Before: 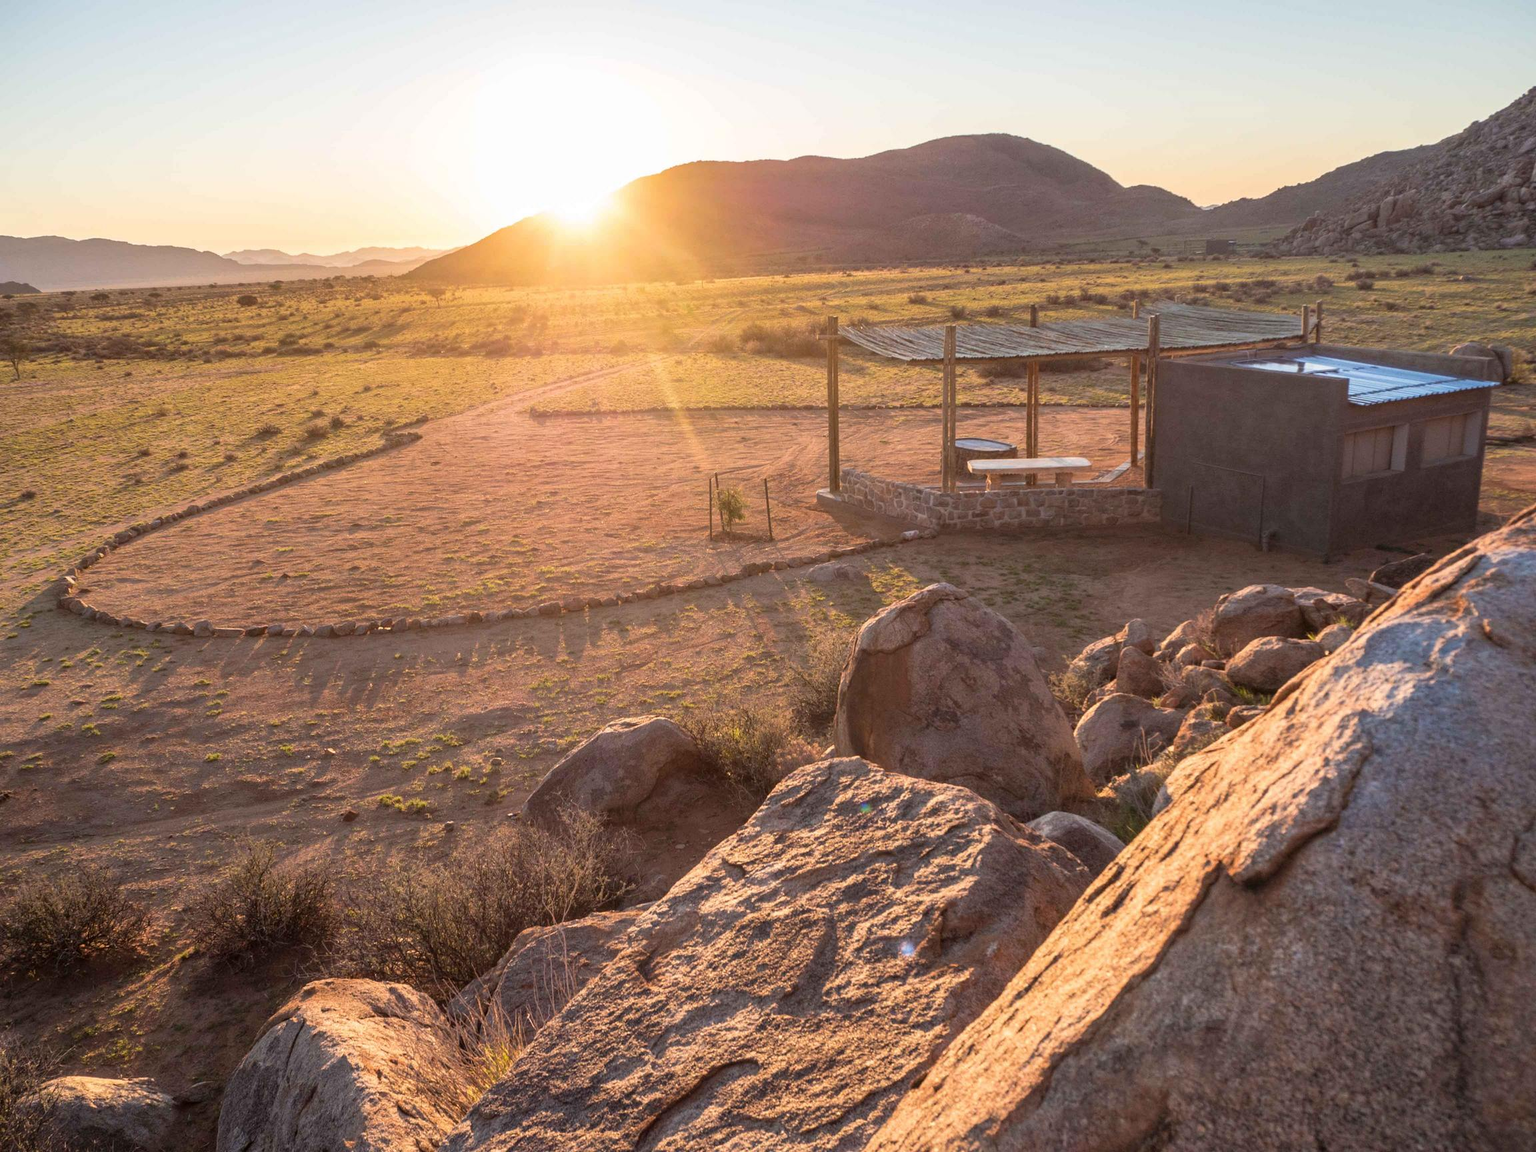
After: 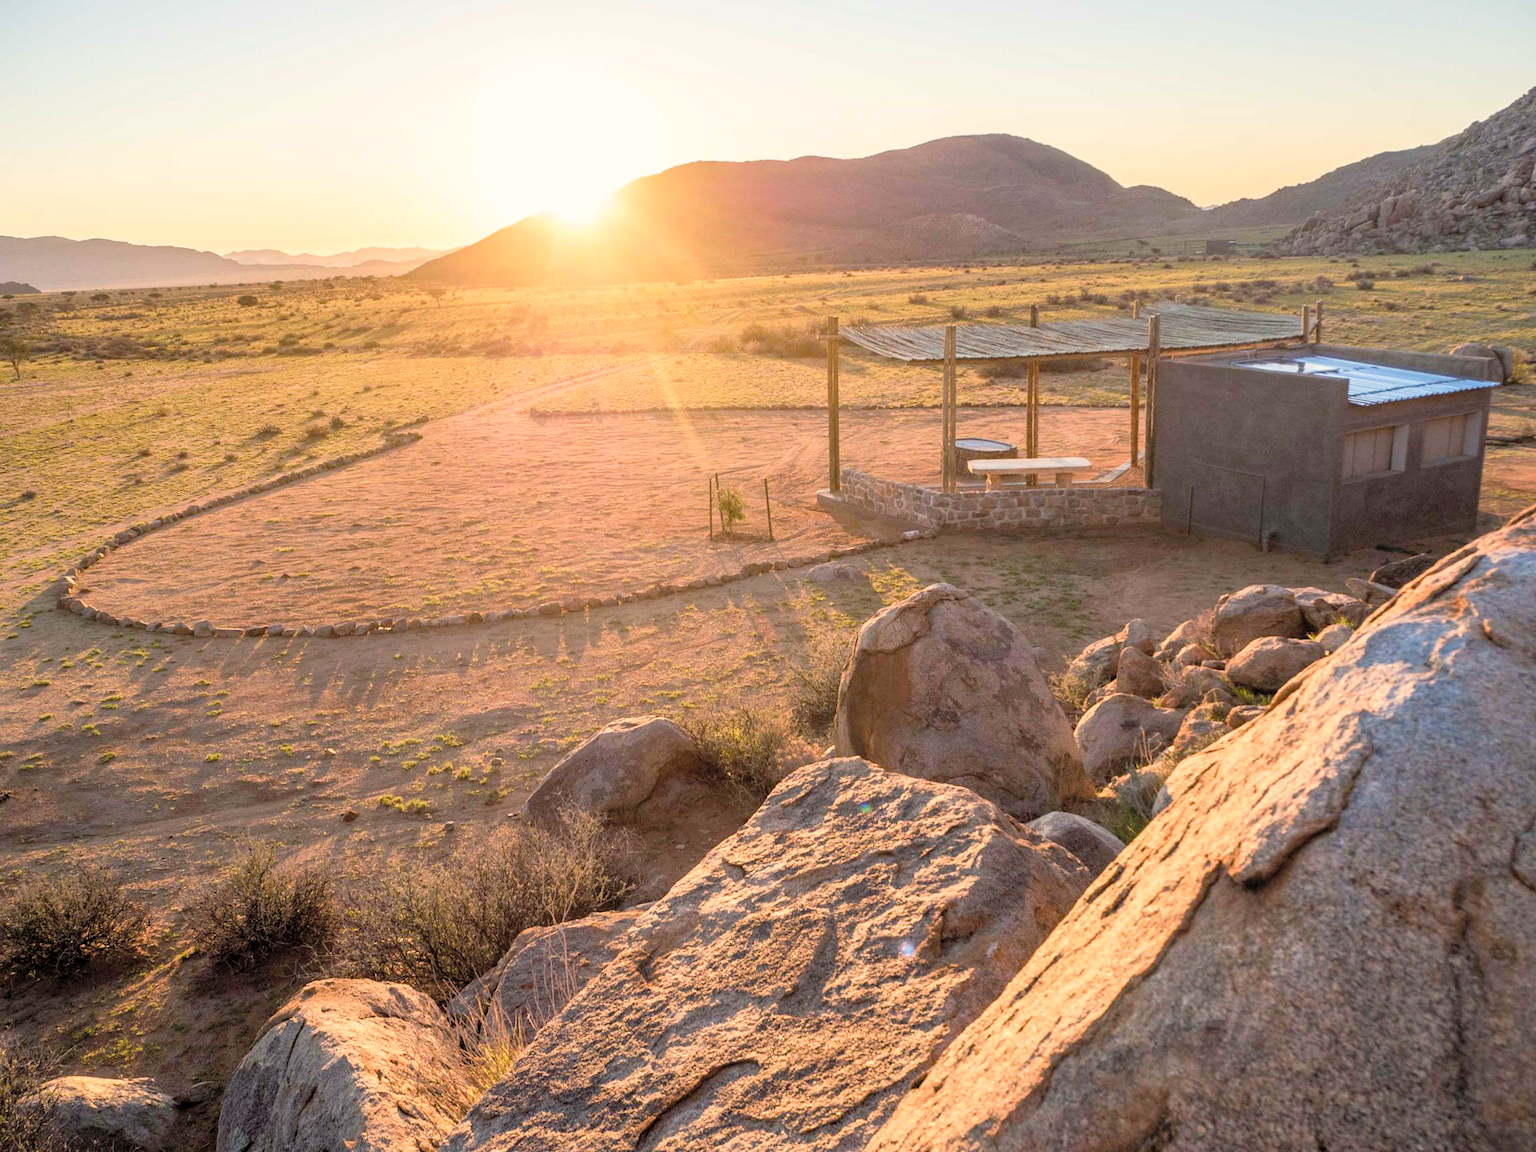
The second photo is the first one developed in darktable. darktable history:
color balance rgb: shadows lift › chroma 2.79%, shadows lift › hue 190.66°, power › hue 171.85°, highlights gain › chroma 2.16%, highlights gain › hue 75.26°, global offset › luminance -0.51%, perceptual saturation grading › highlights -33.8%, perceptual saturation grading › mid-tones 14.98%, perceptual saturation grading › shadows 48.43%, perceptual brilliance grading › highlights 15.68%, perceptual brilliance grading › mid-tones 6.62%, perceptual brilliance grading › shadows -14.98%, global vibrance 11.32%, contrast 5.05%
global tonemap: drago (0.7, 100)
